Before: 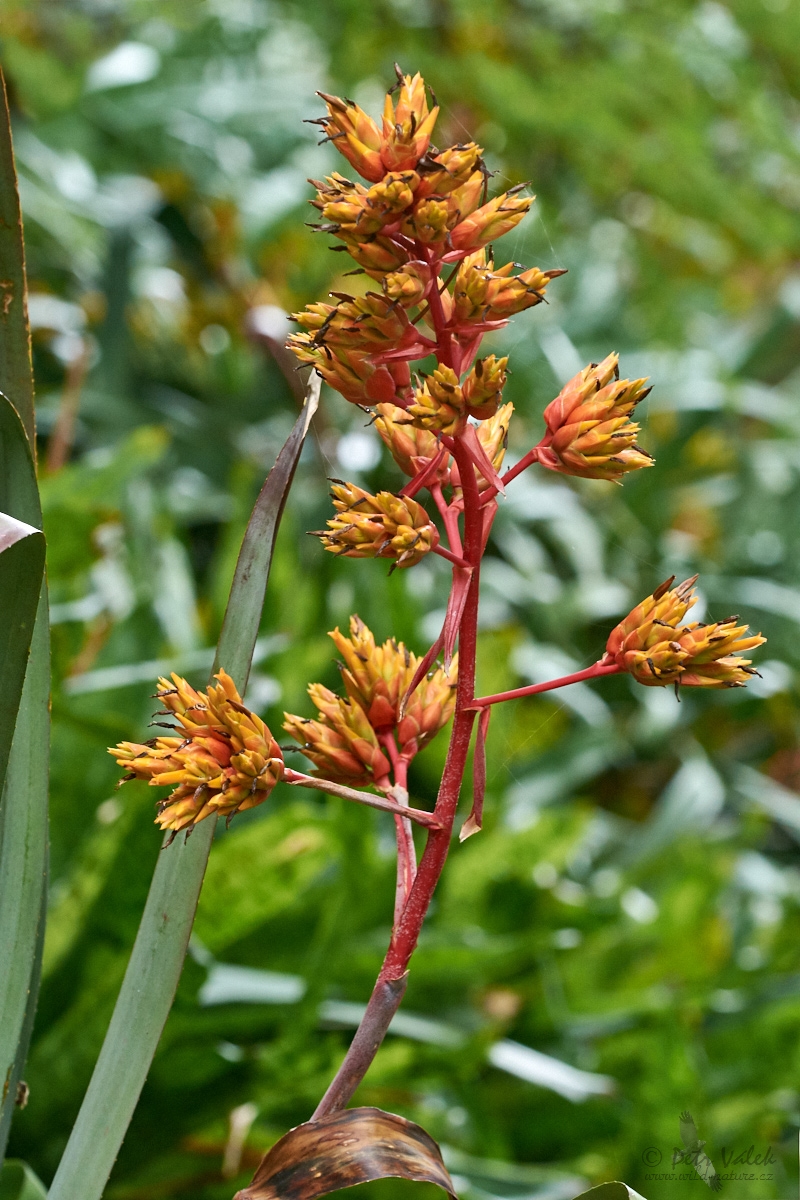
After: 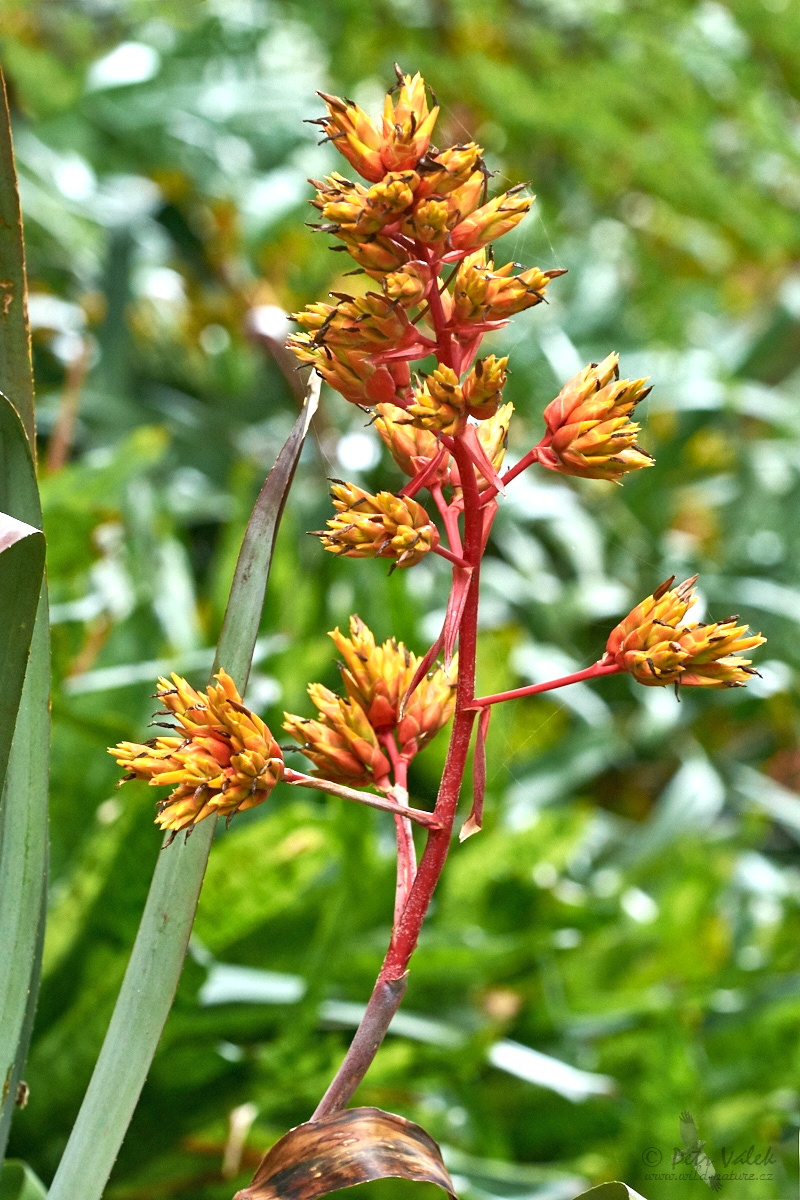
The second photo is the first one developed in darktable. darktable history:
shadows and highlights: soften with gaussian
exposure: black level correction 0, exposure 0.697 EV, compensate highlight preservation false
